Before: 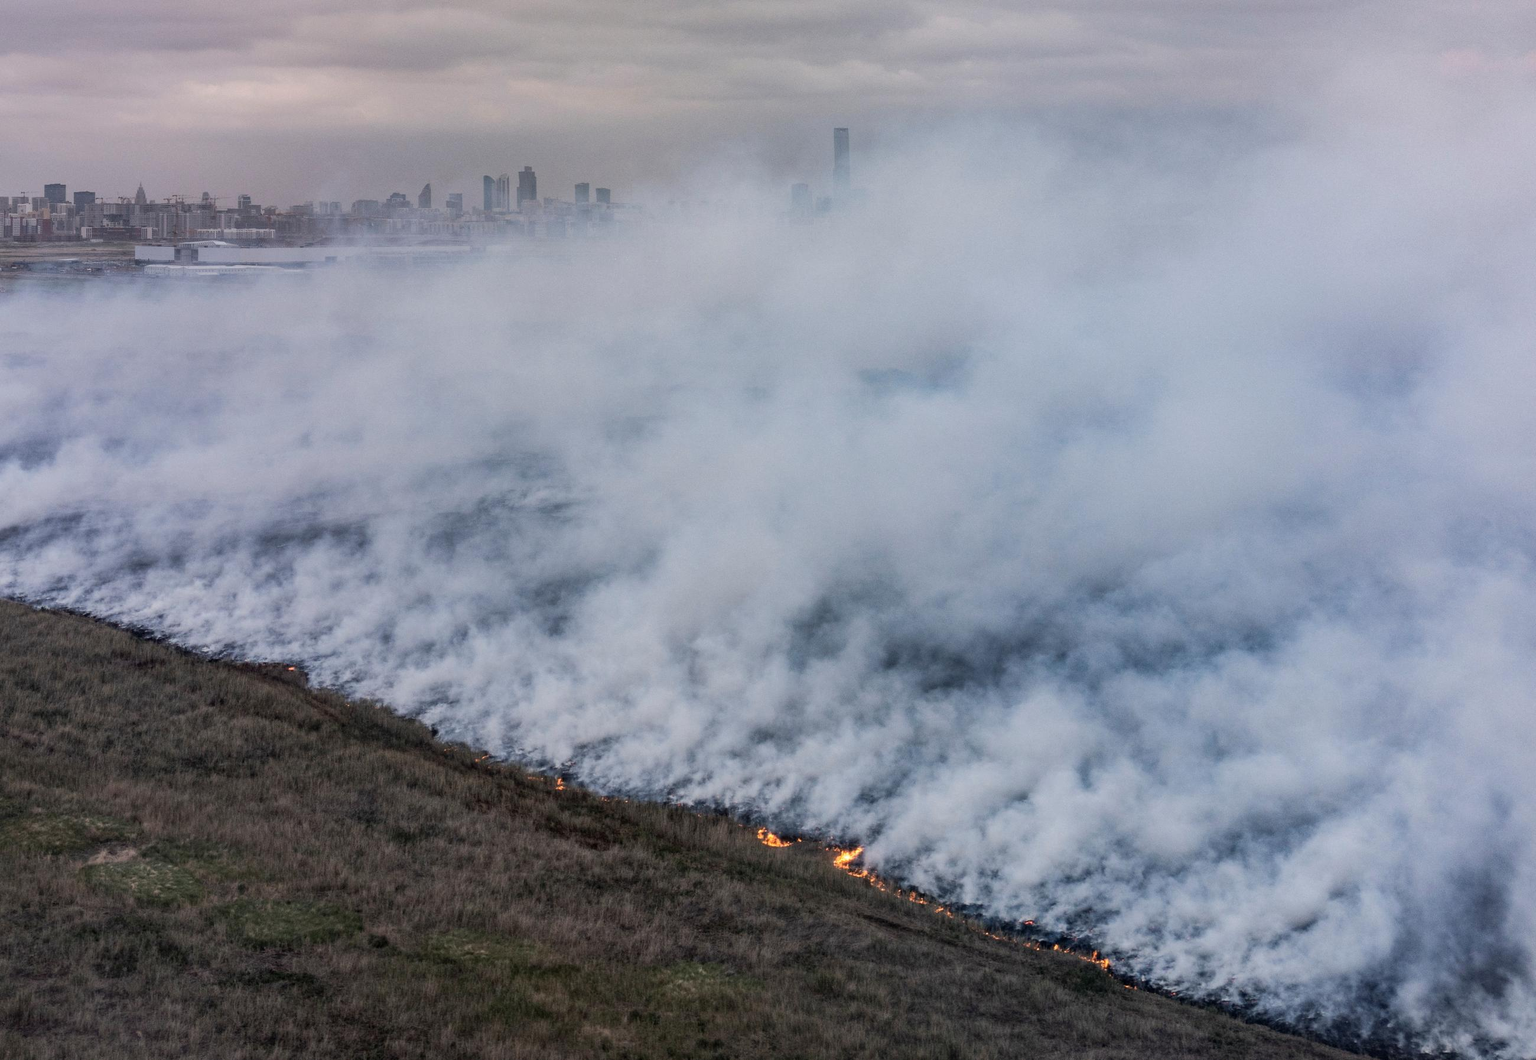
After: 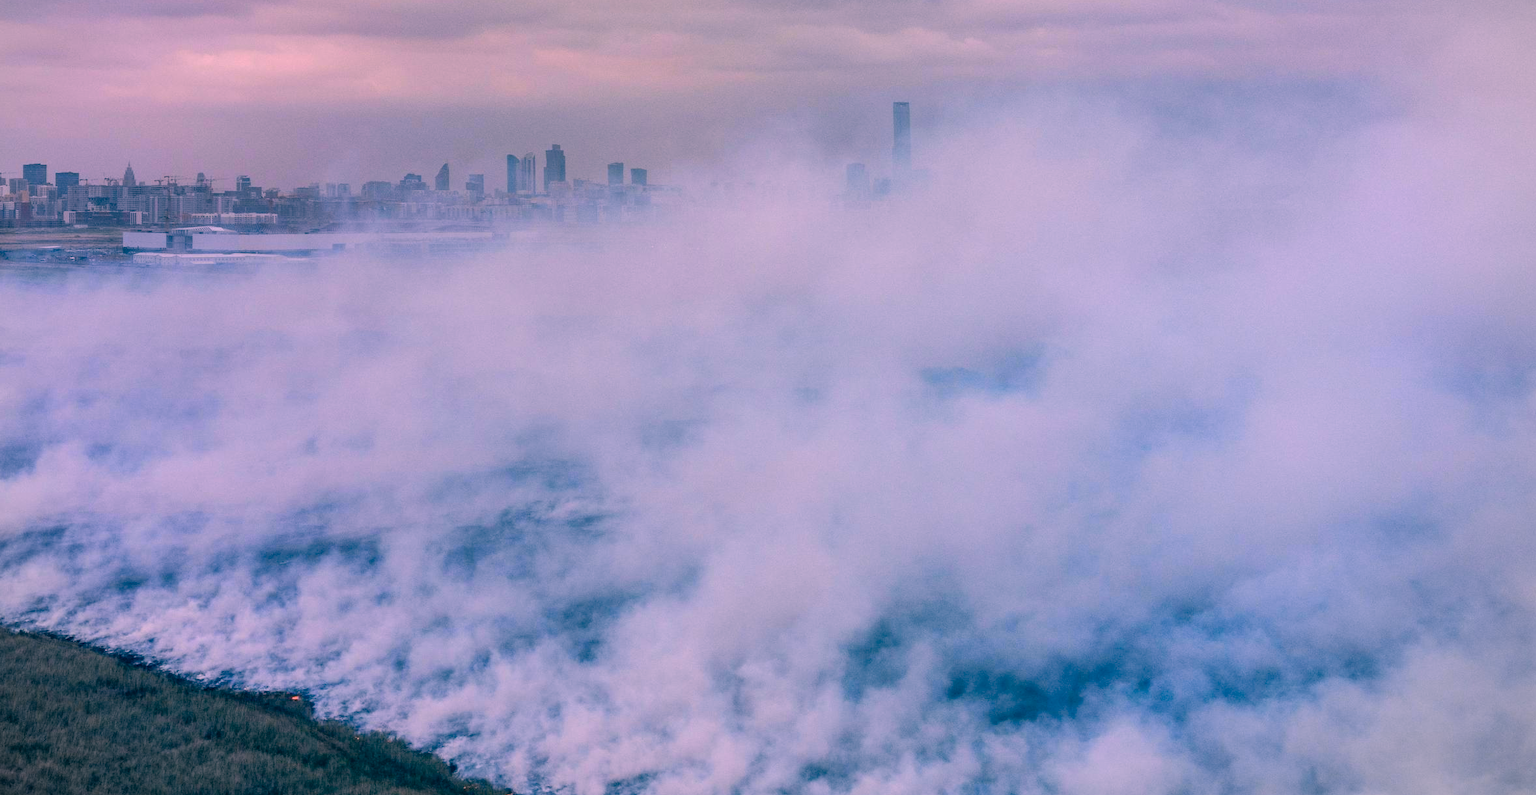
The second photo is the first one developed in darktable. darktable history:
crop: left 1.552%, top 3.388%, right 7.695%, bottom 28.453%
vignetting: fall-off start 88.77%, fall-off radius 42.99%, brightness -0.286, center (-0.063, -0.305), width/height ratio 1.161
color correction: highlights a* 16.97, highlights b* 0.288, shadows a* -15.41, shadows b* -13.96, saturation 1.52
